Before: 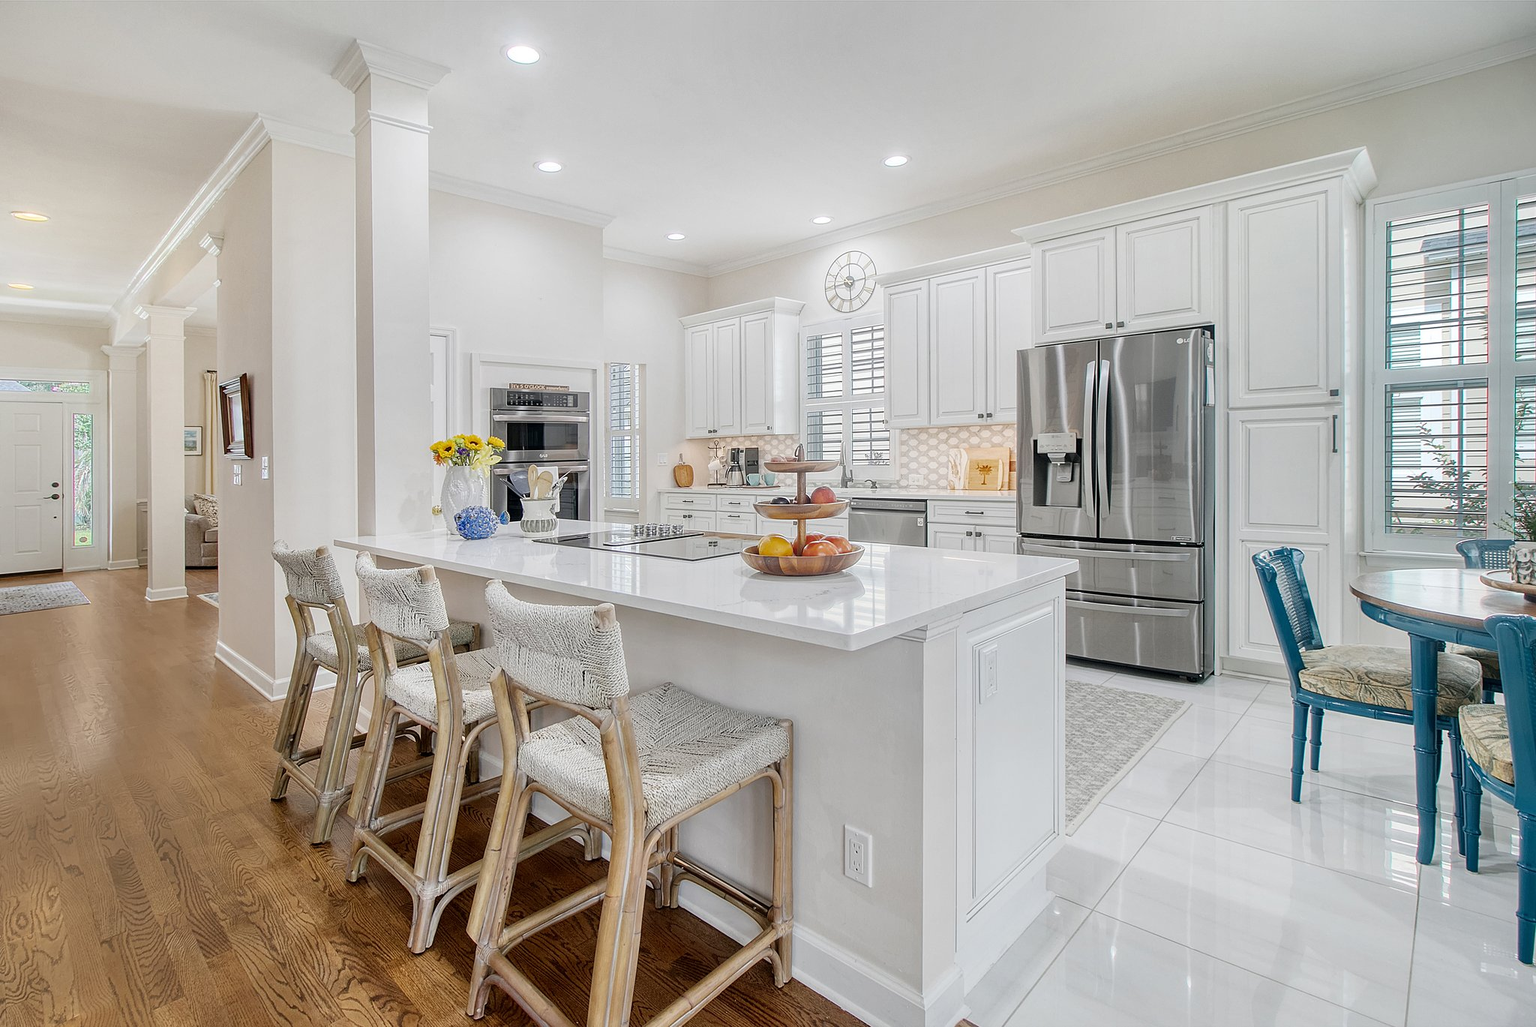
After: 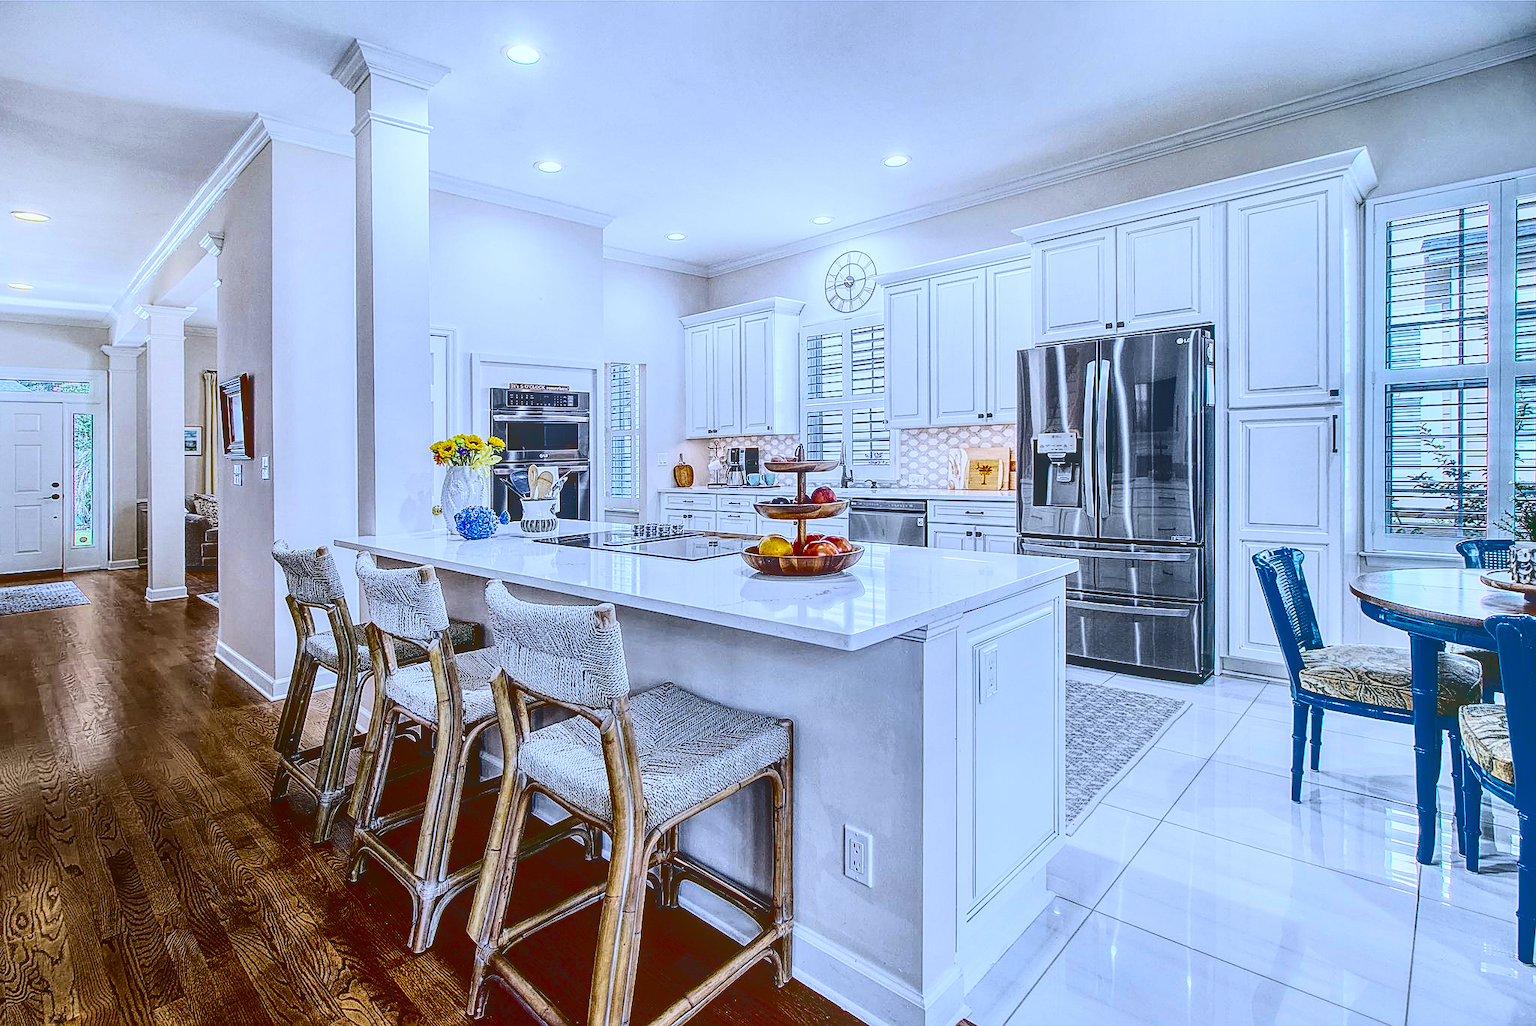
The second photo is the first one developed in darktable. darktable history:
sharpen: on, module defaults
shadows and highlights: shadows 32, highlights -32, soften with gaussian
local contrast: highlights 66%, shadows 33%, detail 166%, midtone range 0.2
tone equalizer: on, module defaults
color balance: contrast -15%
white balance: red 0.948, green 1.02, blue 1.176
contrast brightness saturation: contrast 0.77, brightness -1, saturation 1
